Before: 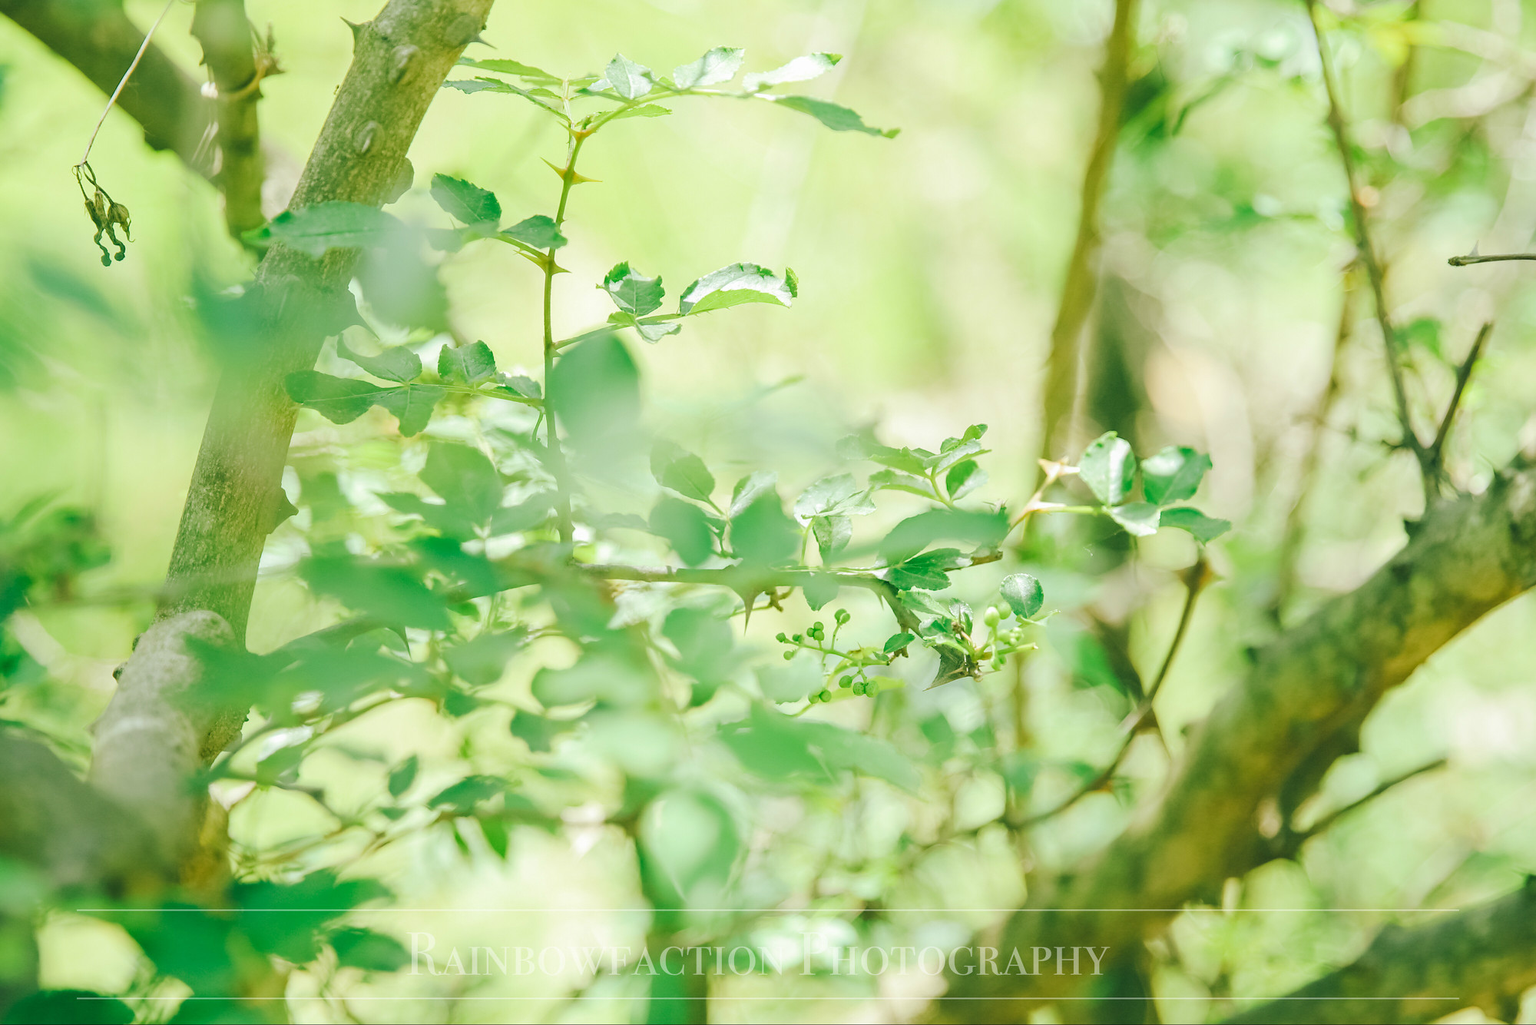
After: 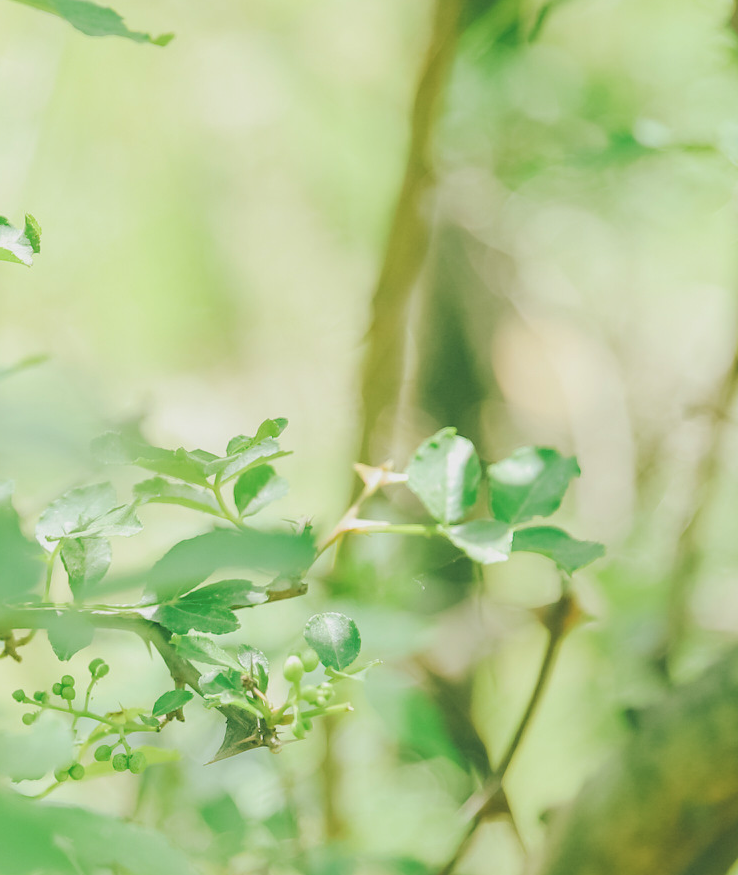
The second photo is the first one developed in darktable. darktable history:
crop and rotate: left 49.936%, top 10.094%, right 13.136%, bottom 24.256%
contrast brightness saturation: contrast -0.15, brightness 0.05, saturation -0.12
